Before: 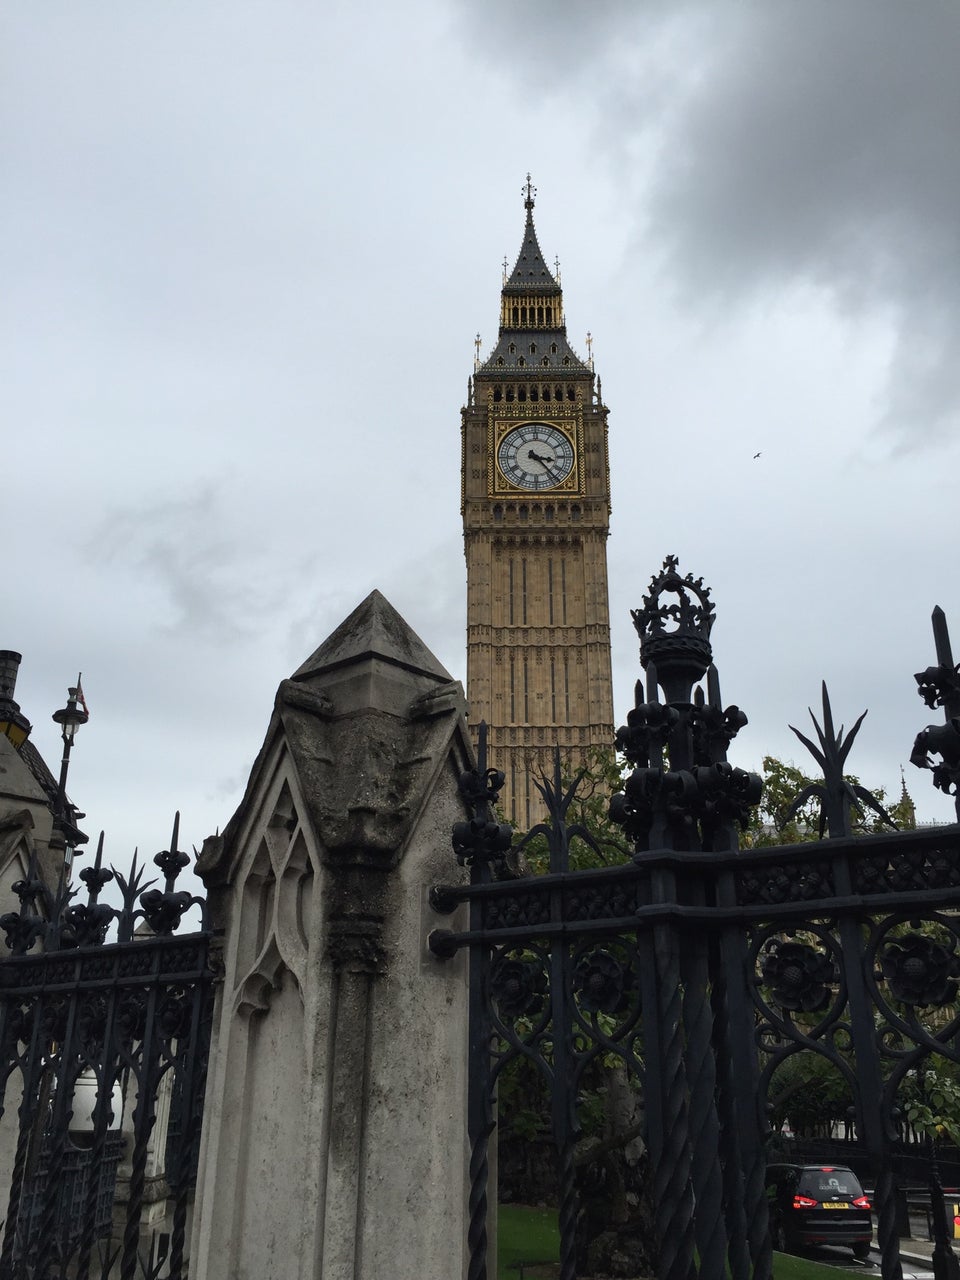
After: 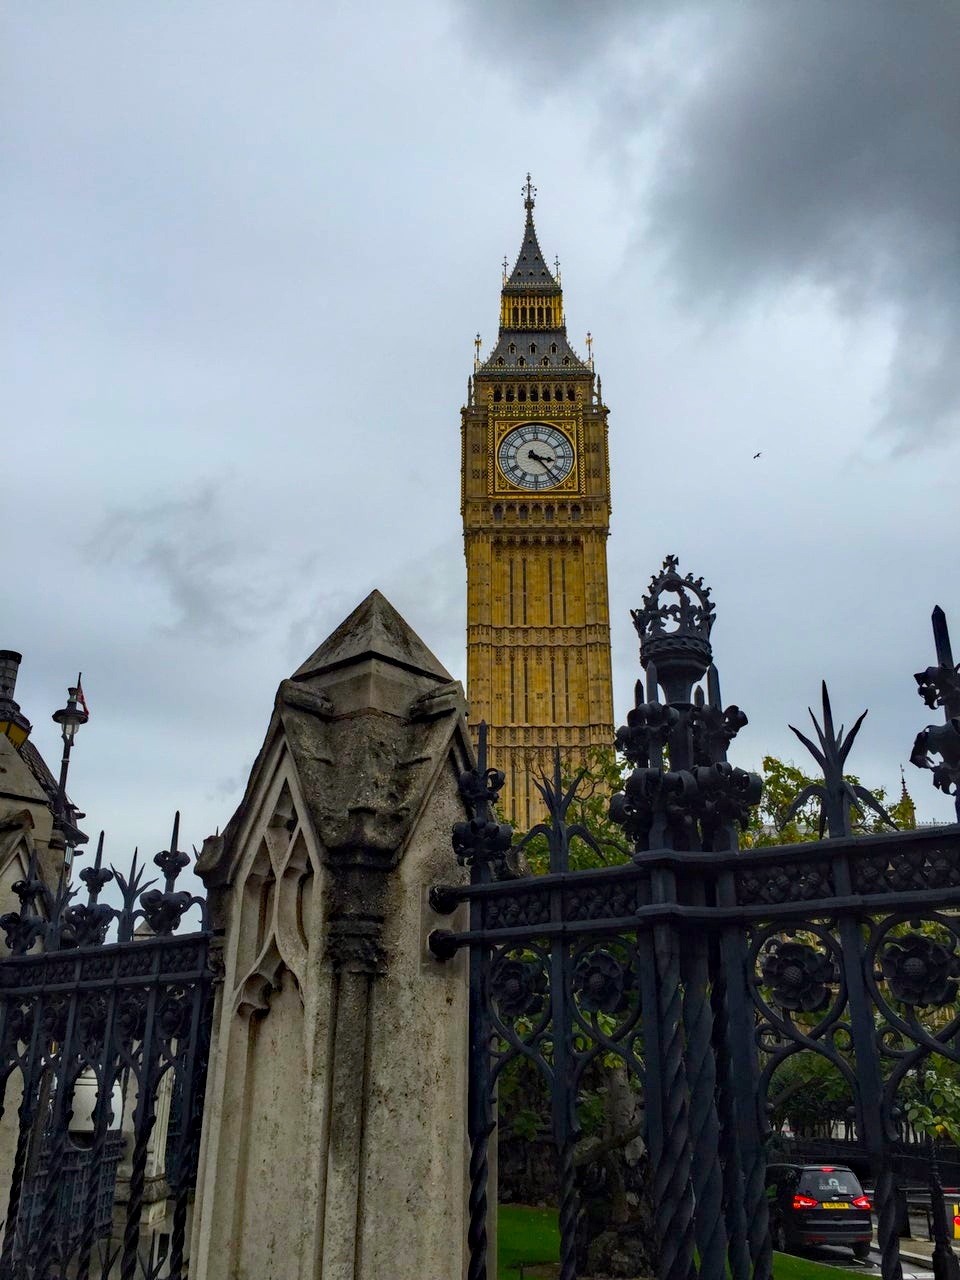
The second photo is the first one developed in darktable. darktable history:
color balance: input saturation 134.34%, contrast -10.04%, contrast fulcrum 19.67%, output saturation 133.51%
haze removal: strength 0.42, compatibility mode true, adaptive false
local contrast: detail 130%
